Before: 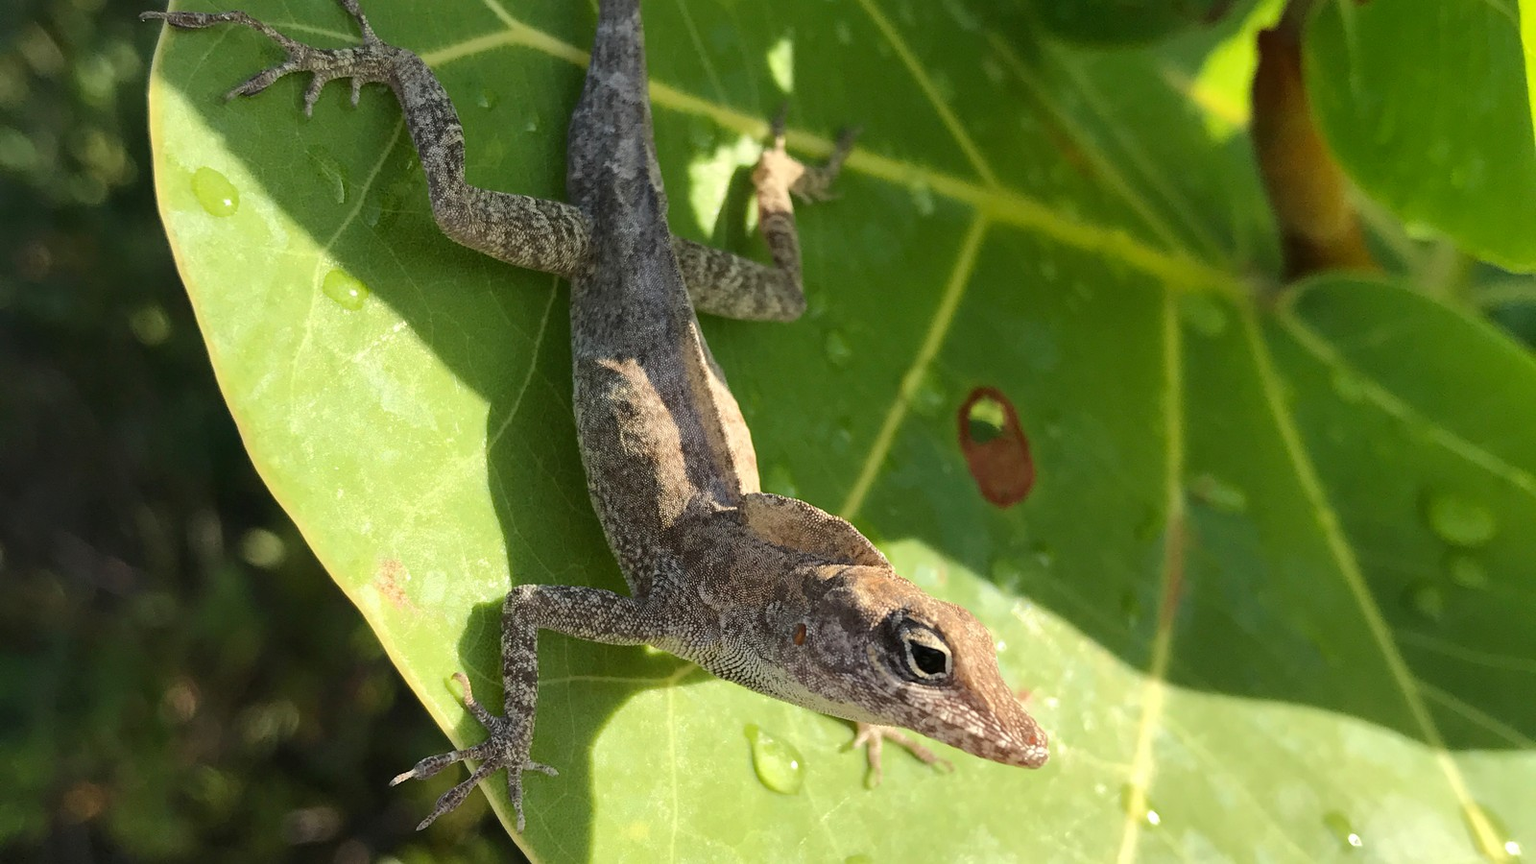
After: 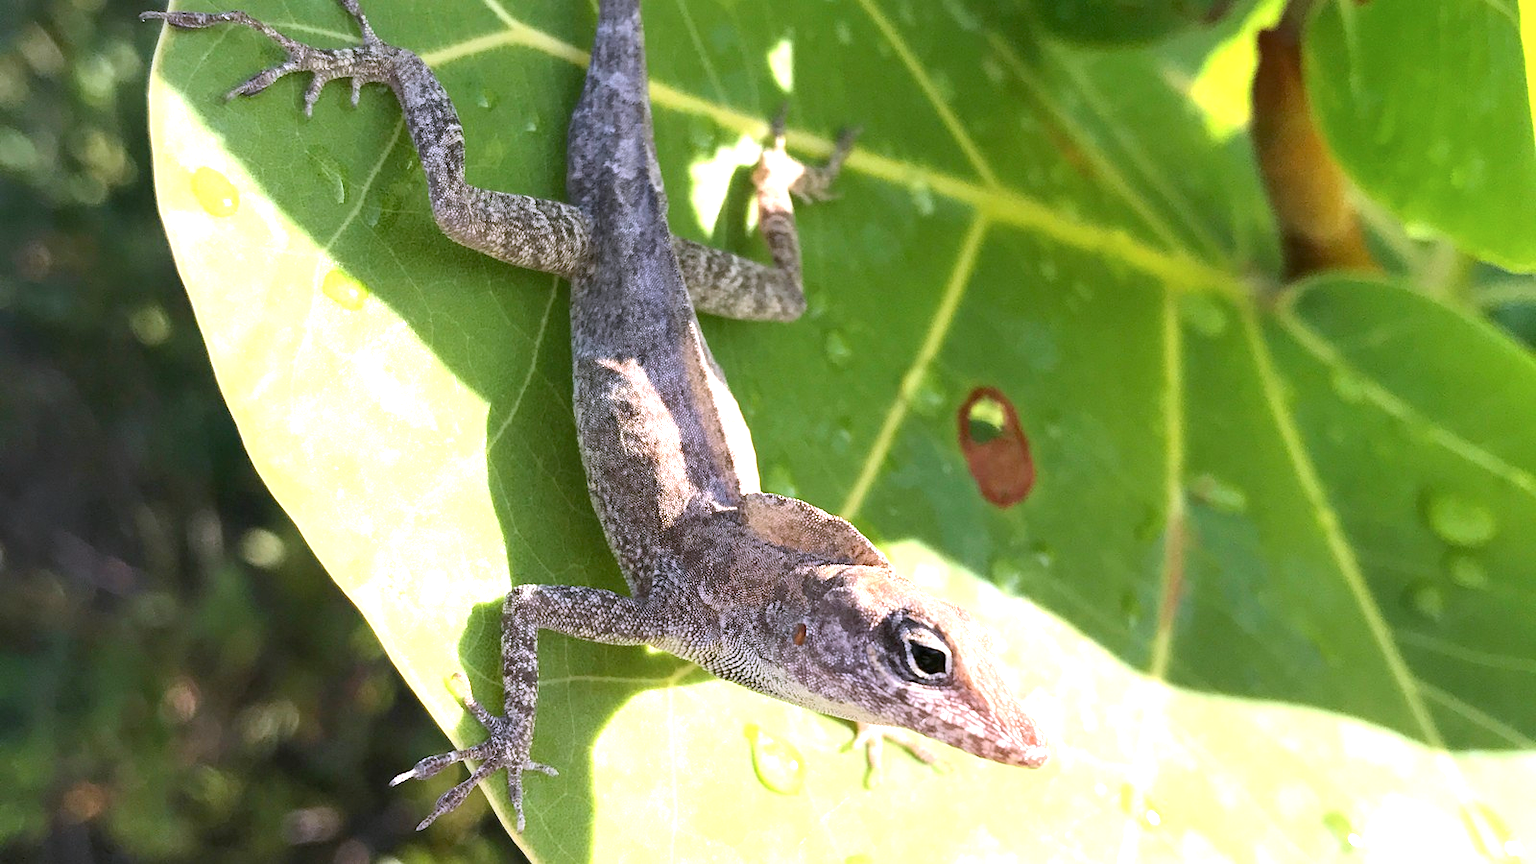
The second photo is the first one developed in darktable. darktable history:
exposure: black level correction 0.001, exposure 1.05 EV, compensate exposure bias true, compensate highlight preservation false
color correction: highlights a* -0.137, highlights b* -5.91, shadows a* -0.137, shadows b* -0.137
white balance: red 1.042, blue 1.17
